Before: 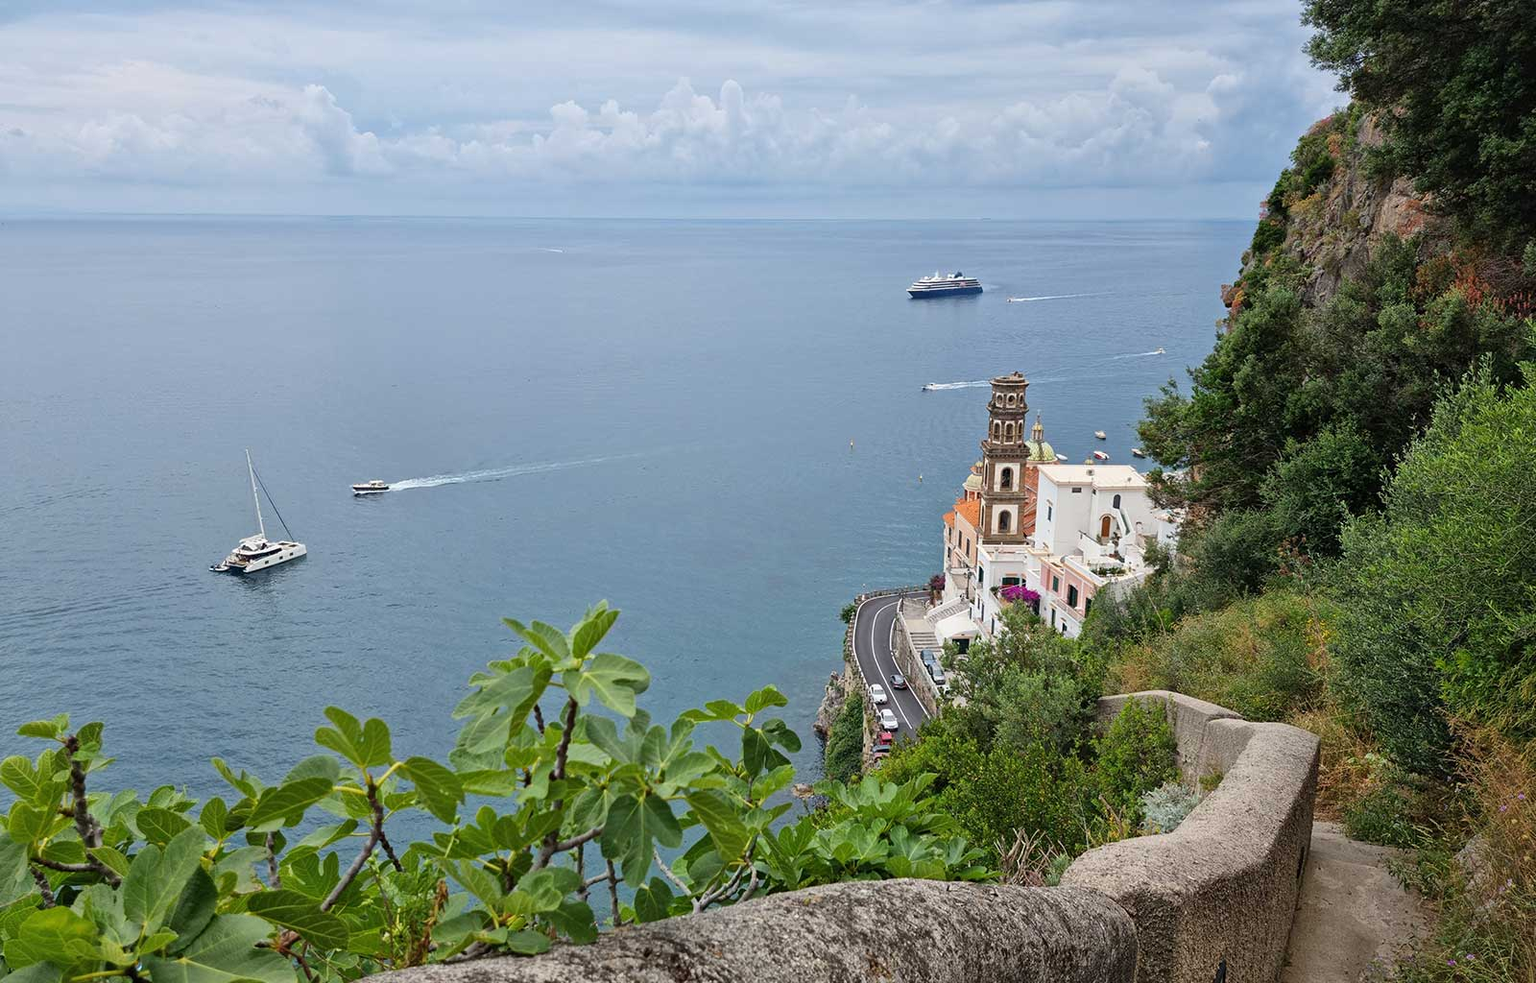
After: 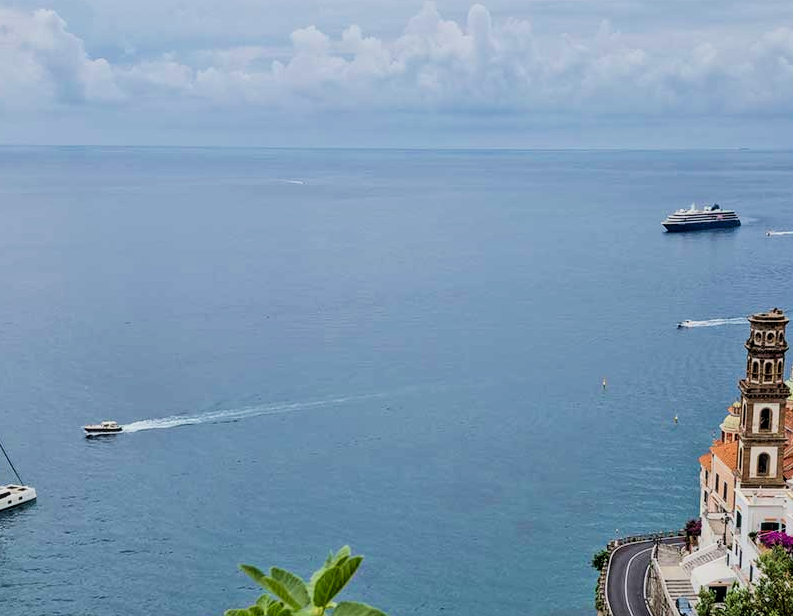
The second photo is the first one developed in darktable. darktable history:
filmic rgb: black relative exposure -5.05 EV, white relative exposure 3.97 EV, threshold 5.95 EV, hardness 2.88, contrast 1.297, highlights saturation mix -10.3%, enable highlight reconstruction true
exposure: black level correction 0.001, exposure 0.016 EV, compensate highlight preservation false
velvia: strength 36.34%
crop: left 17.74%, top 7.716%, right 32.671%, bottom 32.078%
local contrast: on, module defaults
contrast brightness saturation: brightness -0.094
